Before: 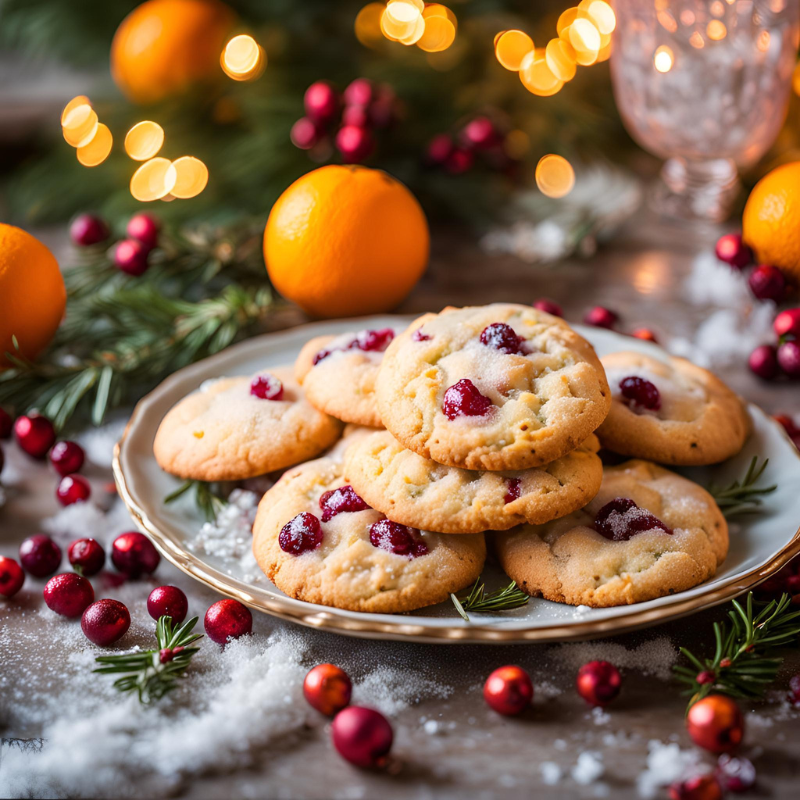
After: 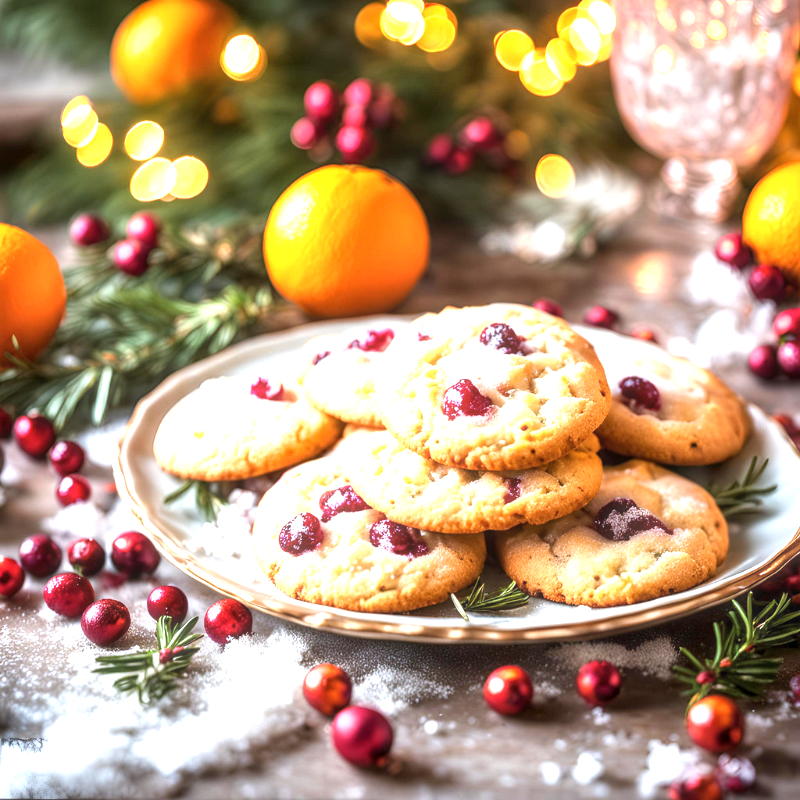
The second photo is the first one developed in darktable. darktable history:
exposure: exposure 1.253 EV, compensate highlight preservation false
local contrast: on, module defaults
haze removal: strength -0.081, distance 0.352, adaptive false
